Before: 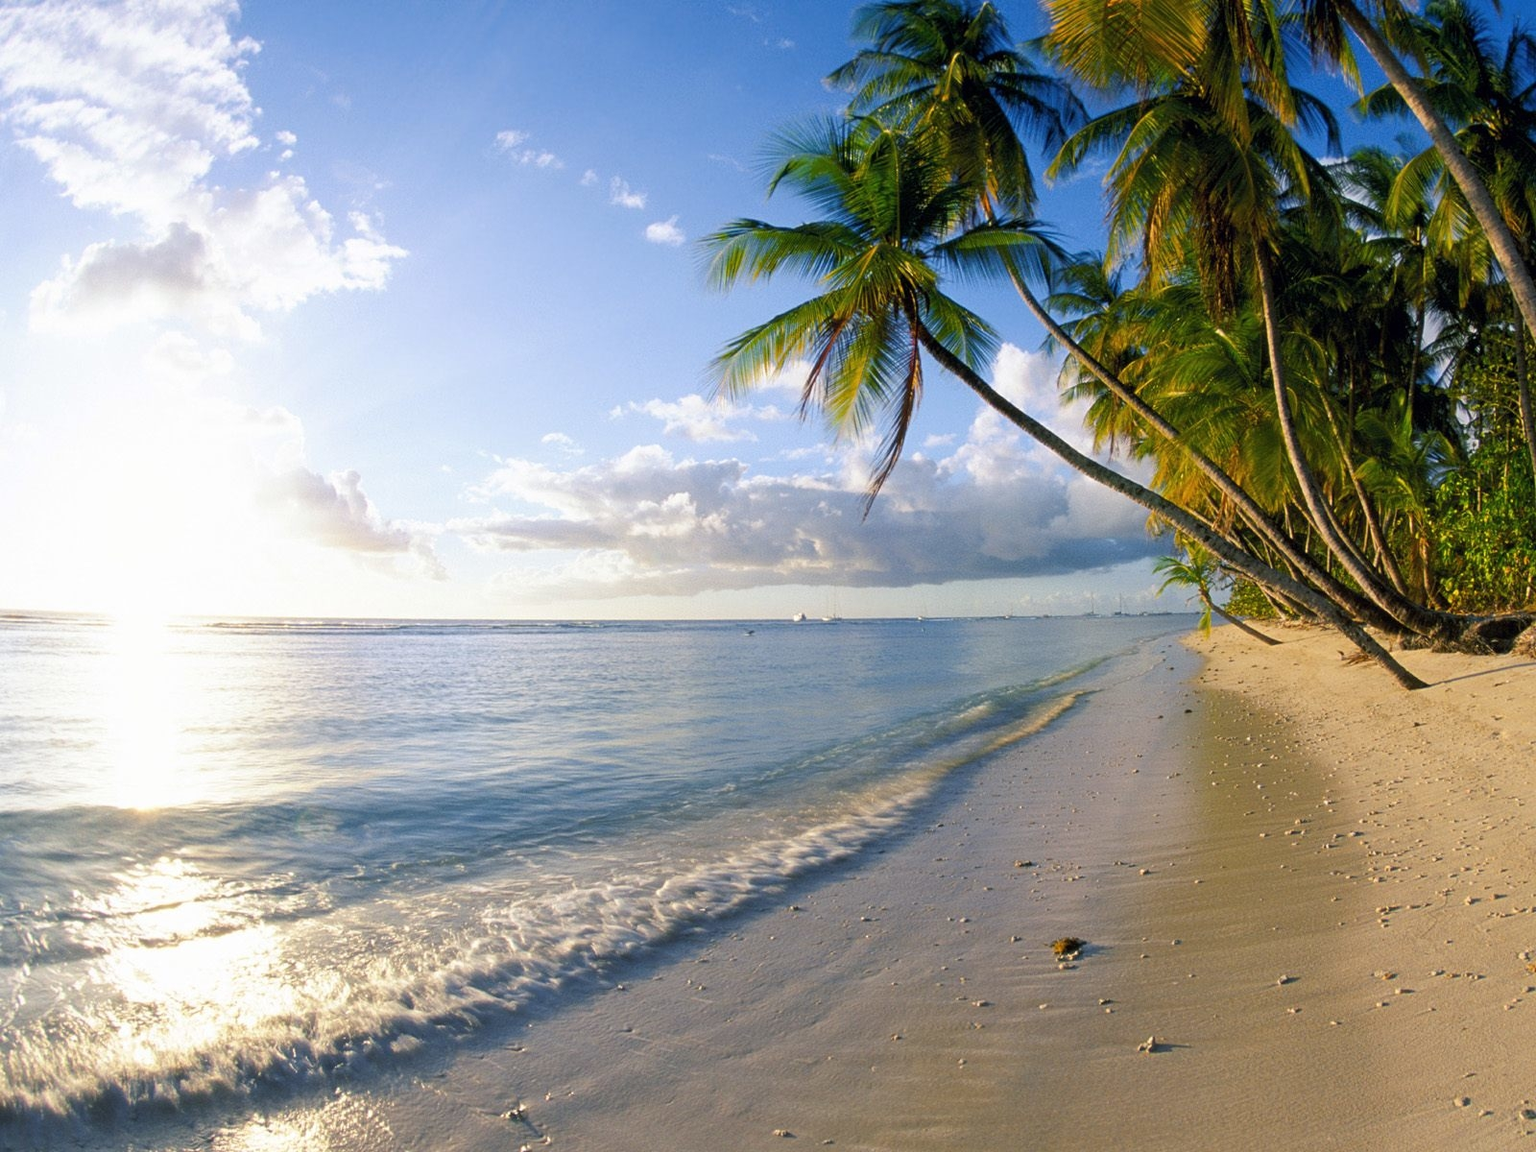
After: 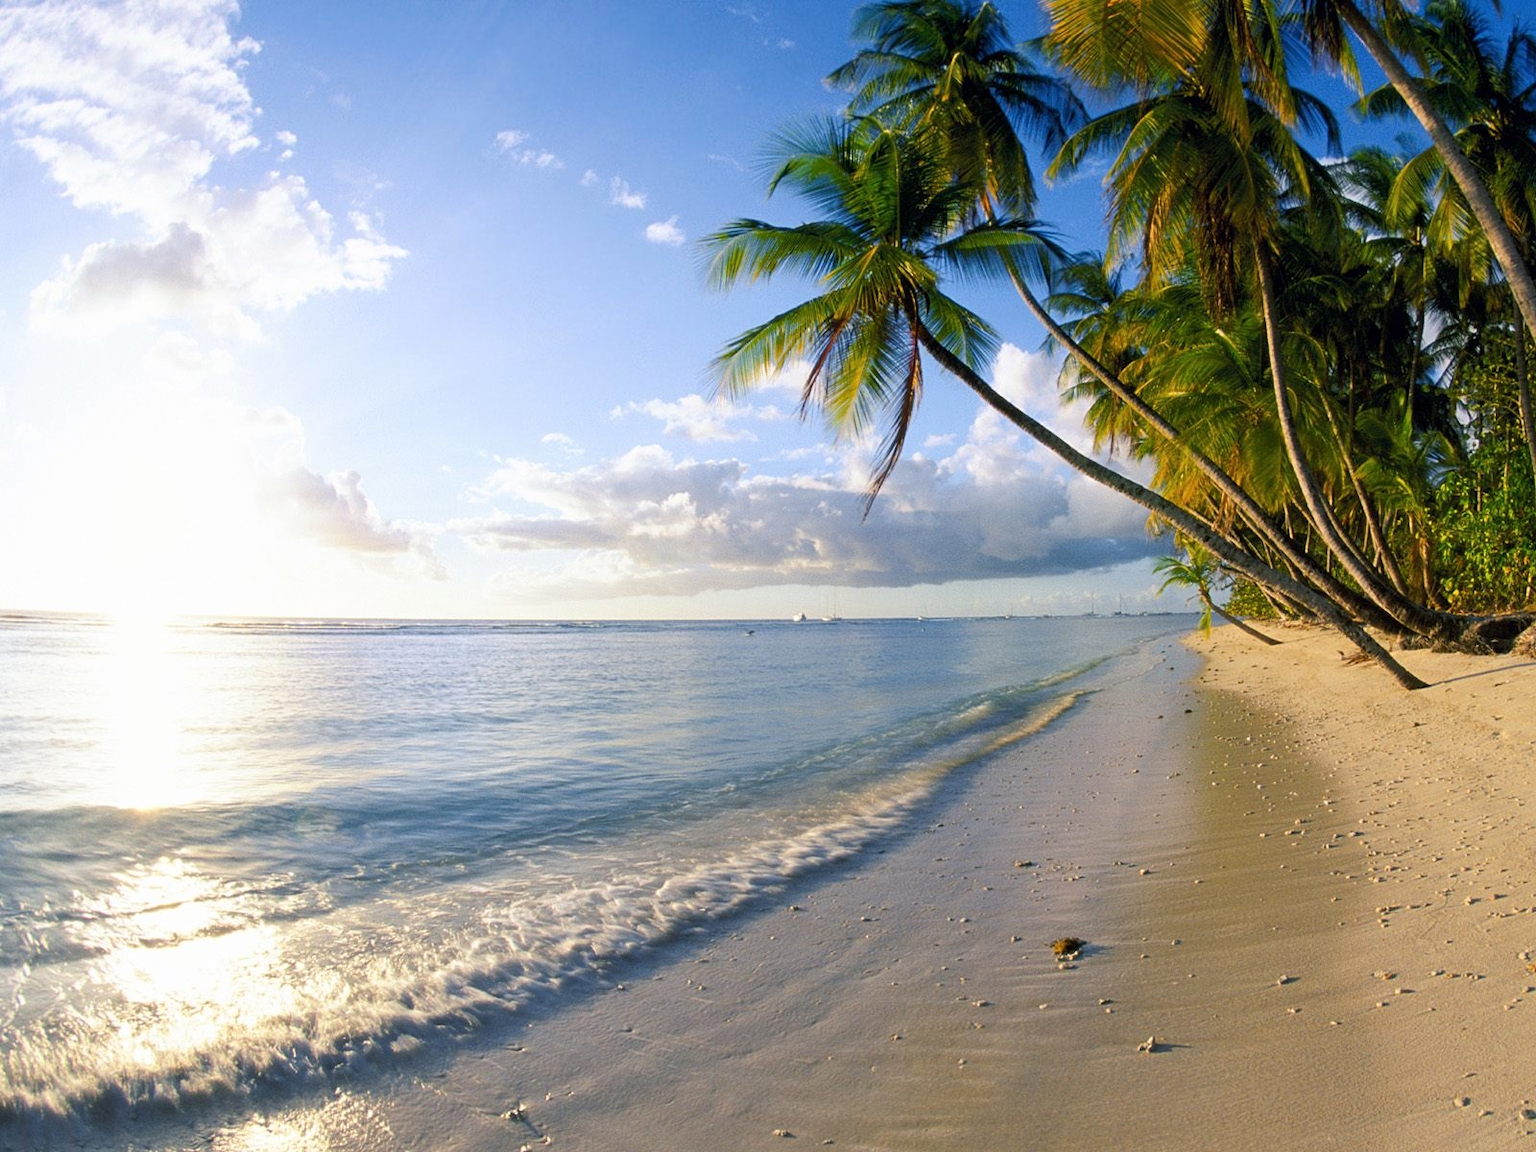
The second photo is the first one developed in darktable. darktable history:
contrast brightness saturation: contrast 0.1, brightness 0.02, saturation 0.02
white balance: red 1, blue 1
